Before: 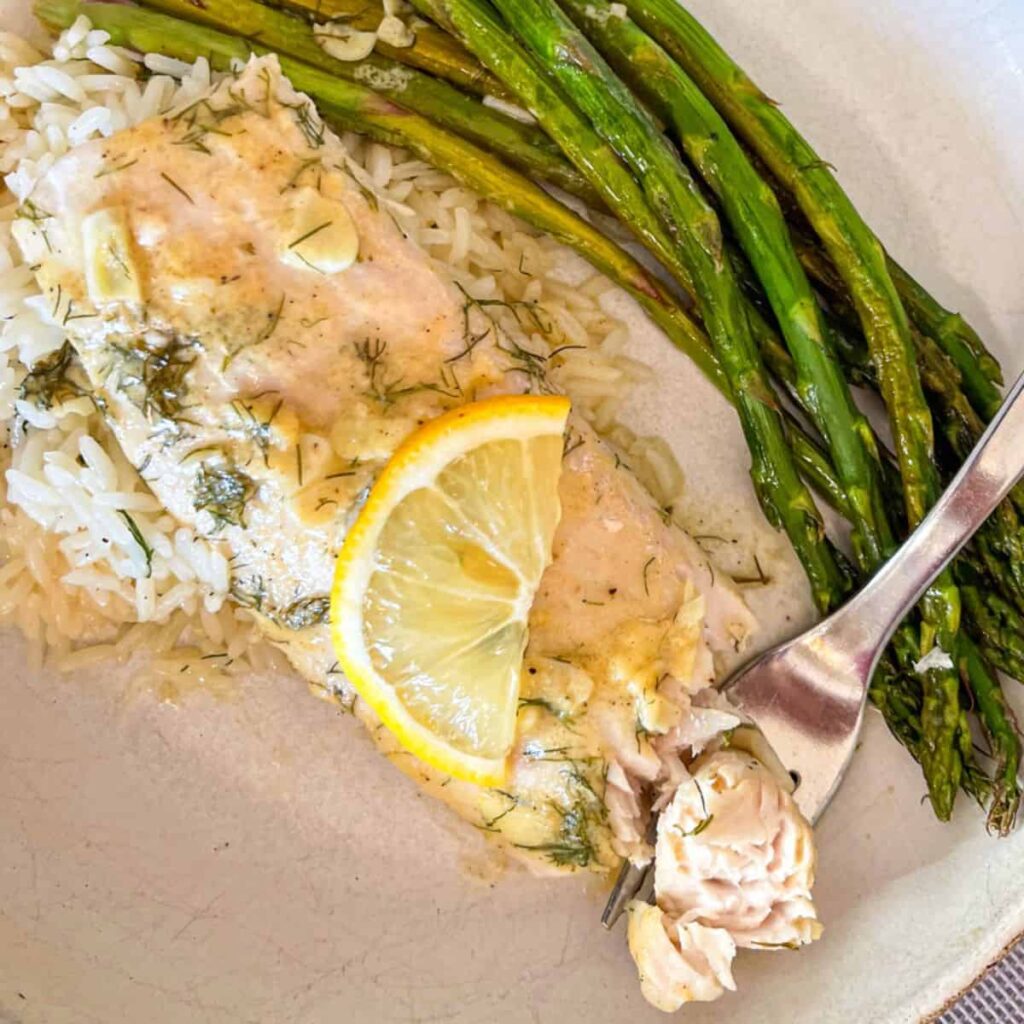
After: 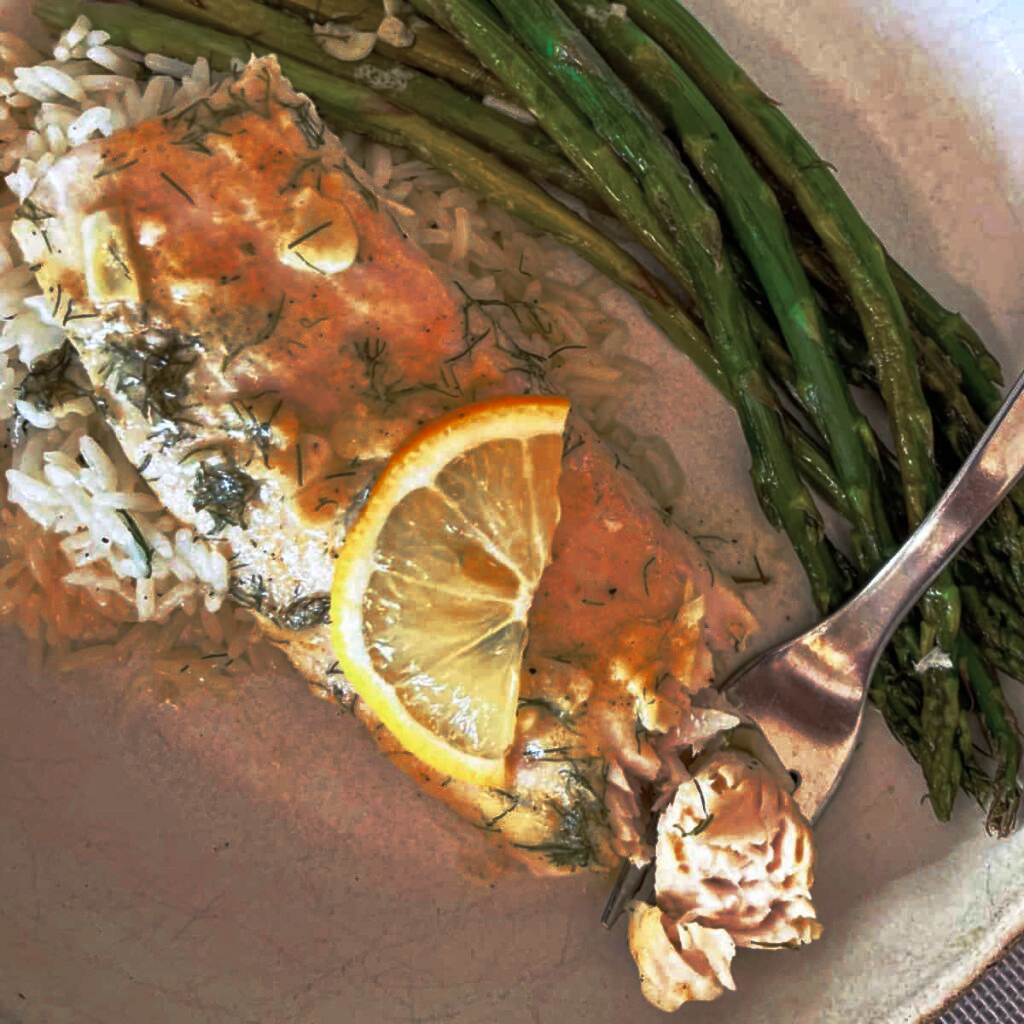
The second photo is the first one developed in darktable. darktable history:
base curve: curves: ch0 [(0, 0) (0.564, 0.291) (0.802, 0.731) (1, 1)], preserve colors none
color zones: curves: ch0 [(0, 0.5) (0.125, 0.4) (0.25, 0.5) (0.375, 0.4) (0.5, 0.4) (0.625, 0.6) (0.75, 0.6) (0.875, 0.5)]; ch1 [(0, 0.35) (0.125, 0.45) (0.25, 0.35) (0.375, 0.35) (0.5, 0.35) (0.625, 0.35) (0.75, 0.45) (0.875, 0.35)]; ch2 [(0, 0.6) (0.125, 0.5) (0.25, 0.5) (0.375, 0.6) (0.5, 0.6) (0.625, 0.5) (0.75, 0.5) (0.875, 0.5)]
